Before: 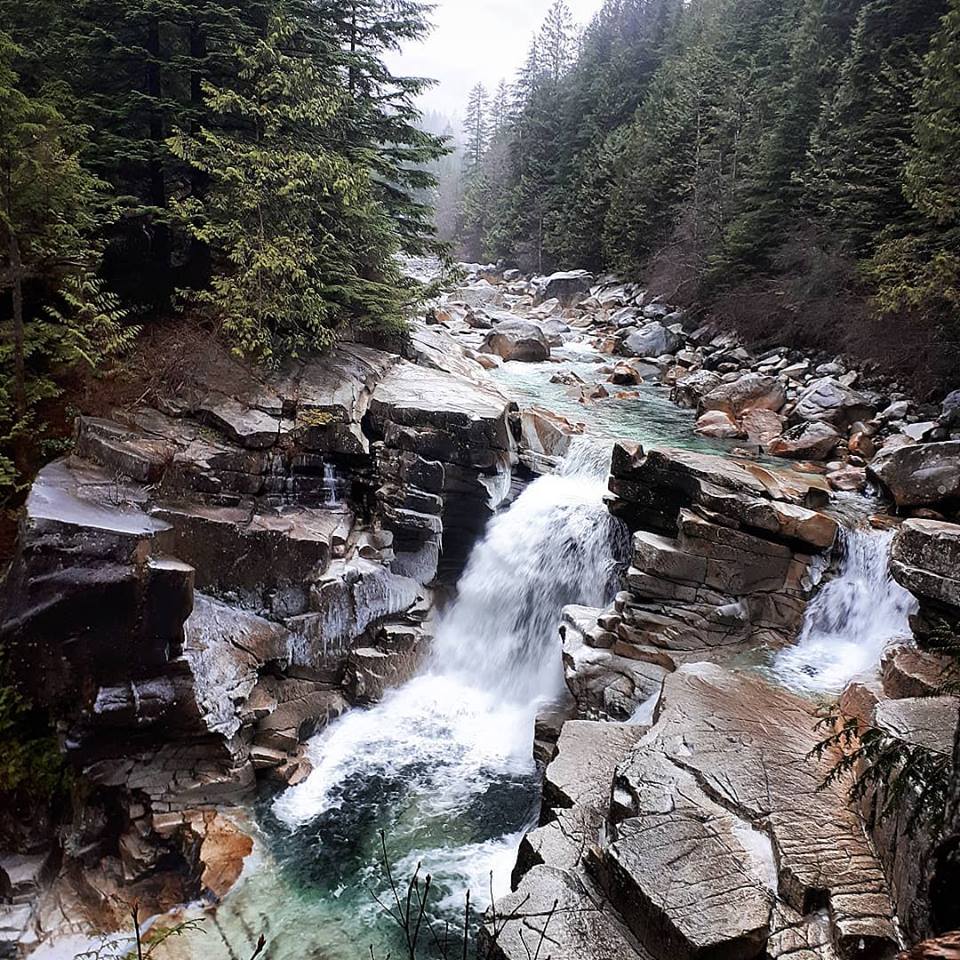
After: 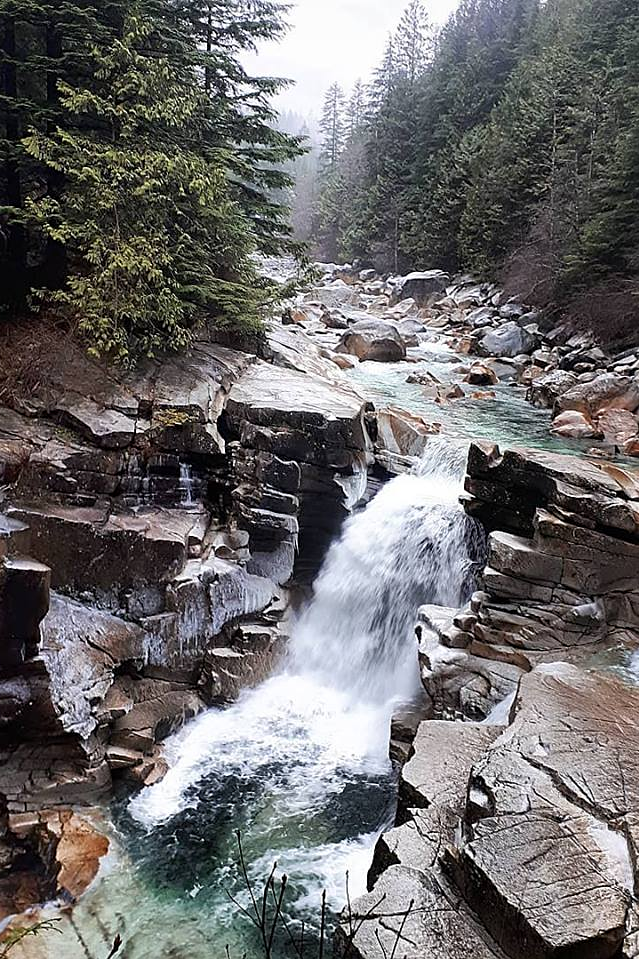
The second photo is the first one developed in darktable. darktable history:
crop and rotate: left 15.055%, right 18.278%
sharpen: amount 0.2
